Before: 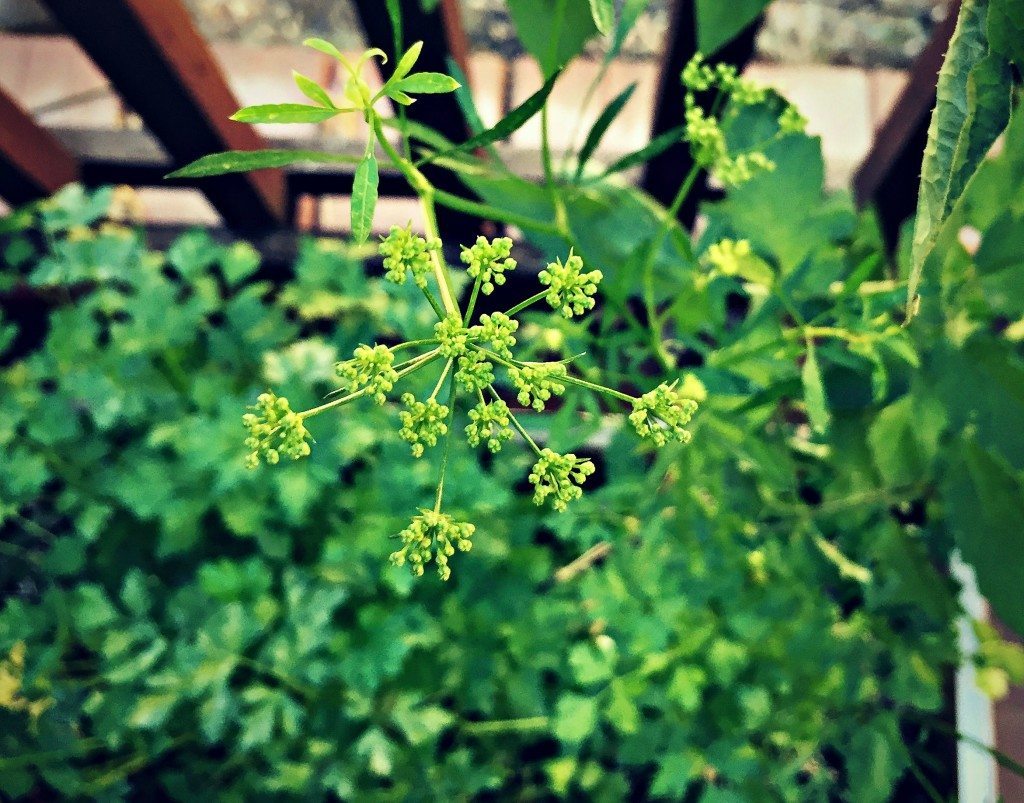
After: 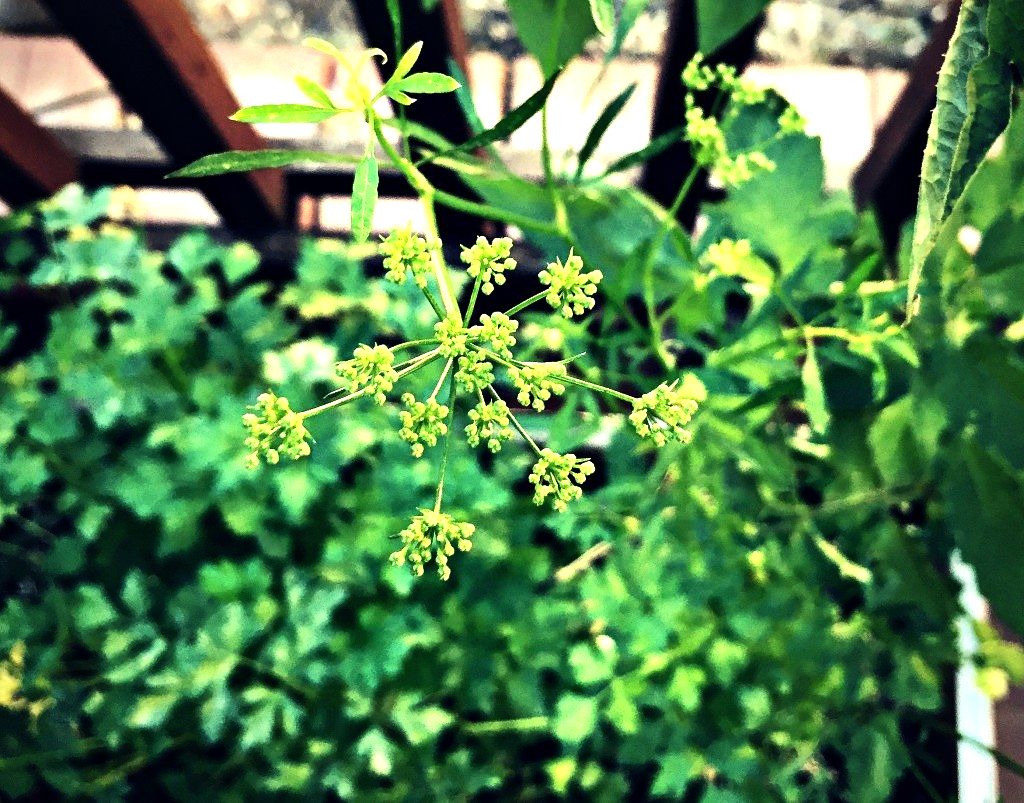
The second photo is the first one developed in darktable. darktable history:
tone equalizer: -8 EV -1.11 EV, -7 EV -1 EV, -6 EV -0.899 EV, -5 EV -0.565 EV, -3 EV 0.597 EV, -2 EV 0.872 EV, -1 EV 0.988 EV, +0 EV 1.07 EV, edges refinement/feathering 500, mask exposure compensation -1.57 EV, preserve details no
